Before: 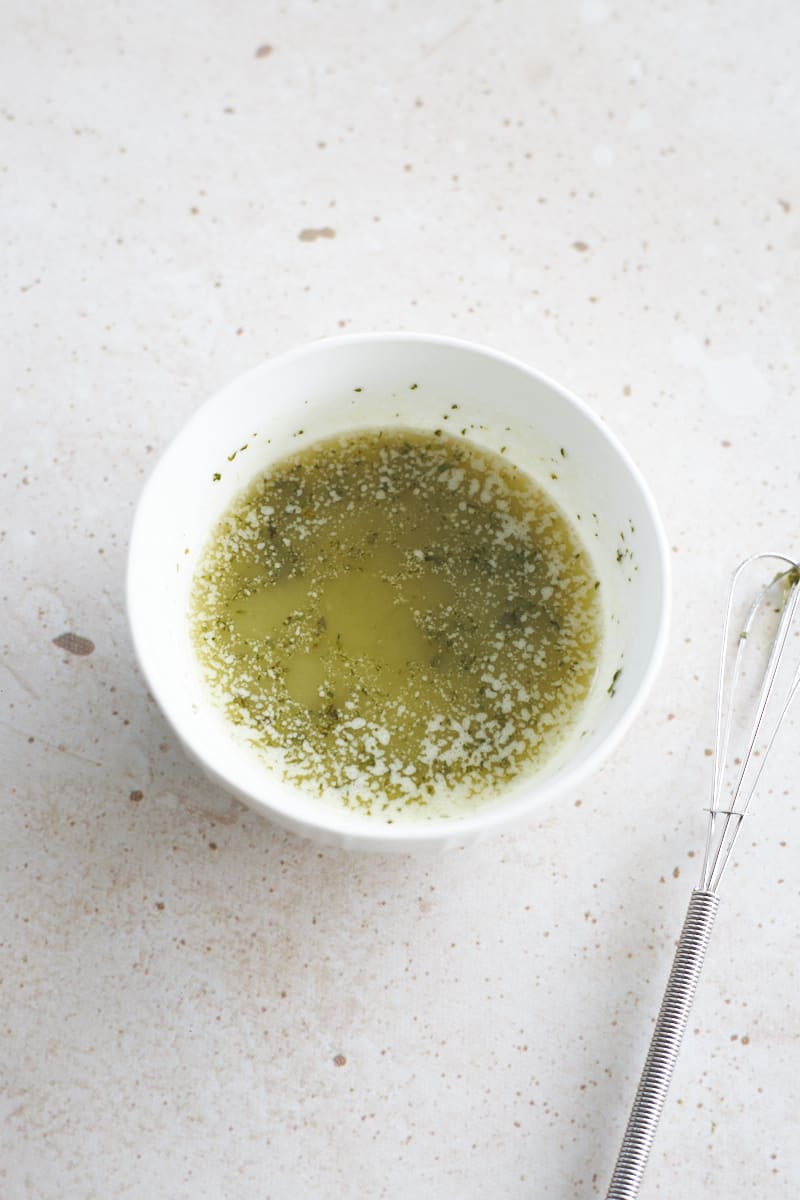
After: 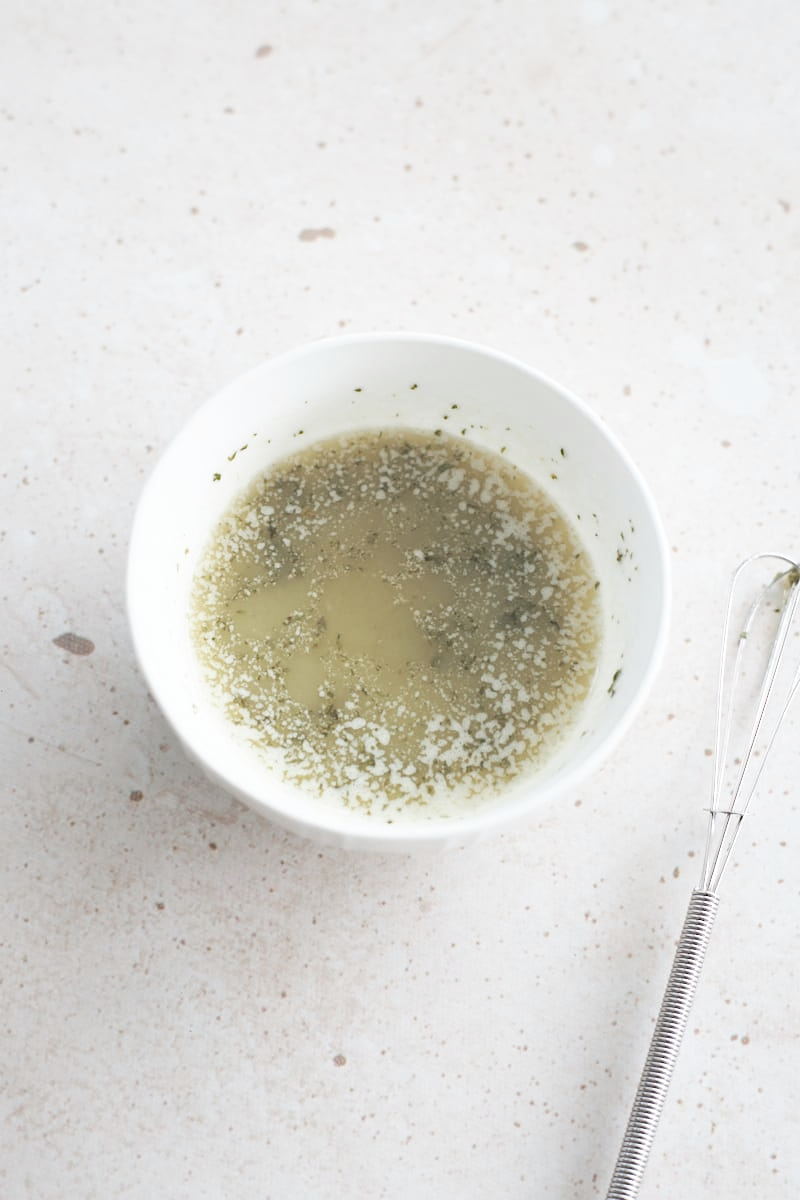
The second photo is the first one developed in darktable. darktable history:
haze removal: compatibility mode true, adaptive false
contrast brightness saturation: brightness 0.188, saturation -0.511
